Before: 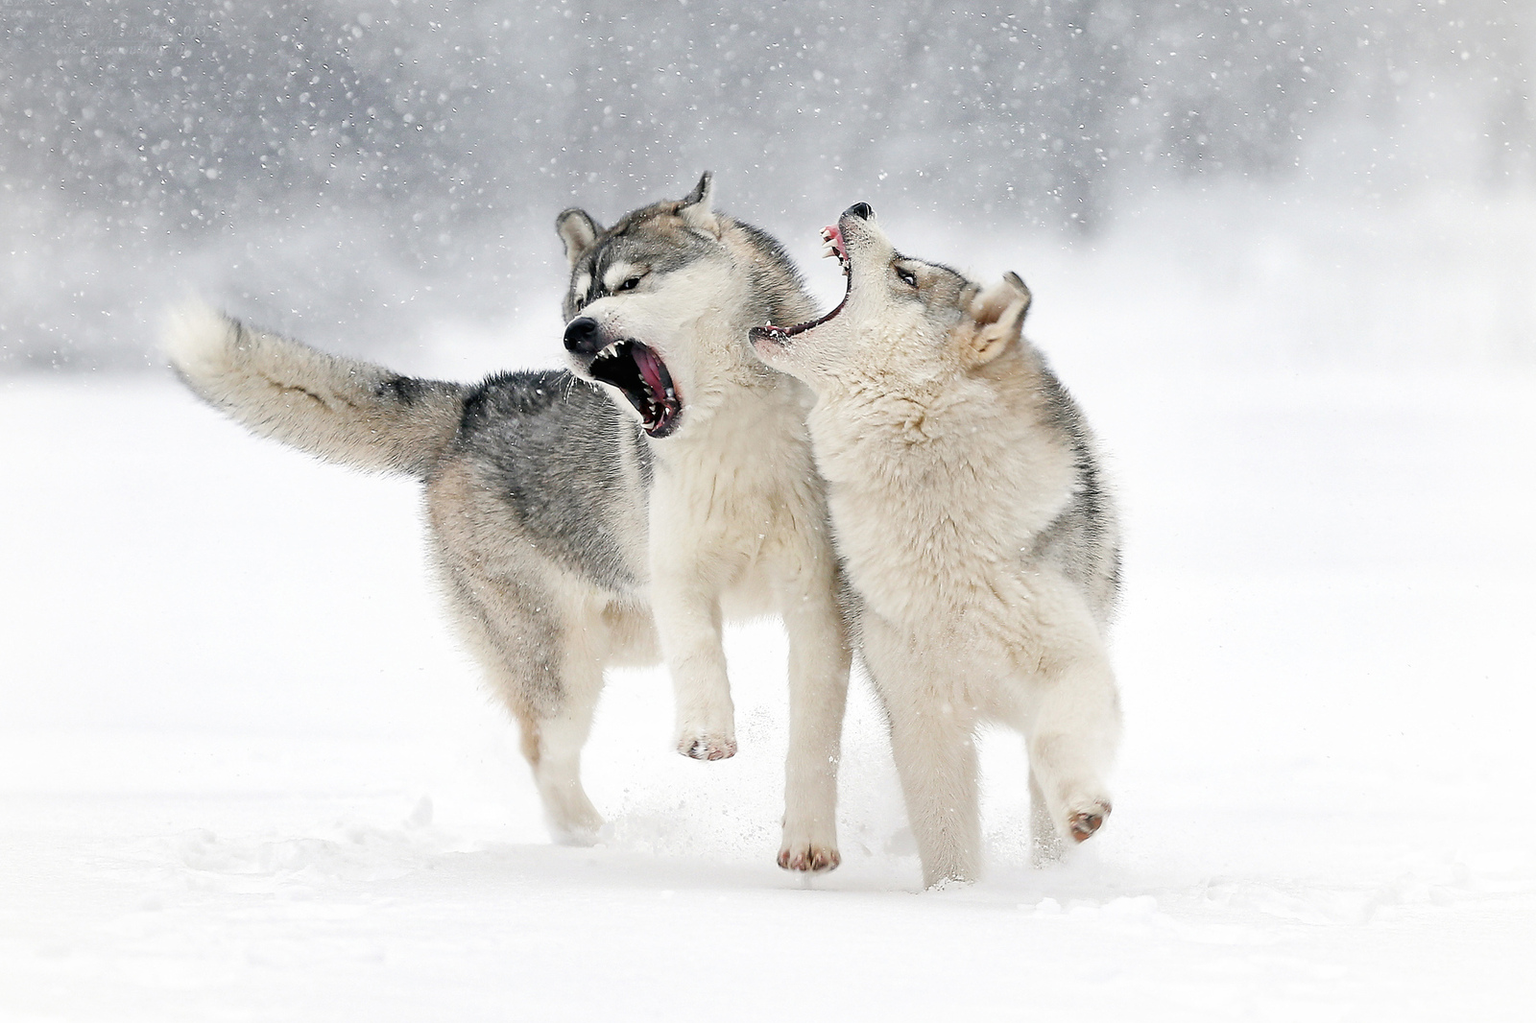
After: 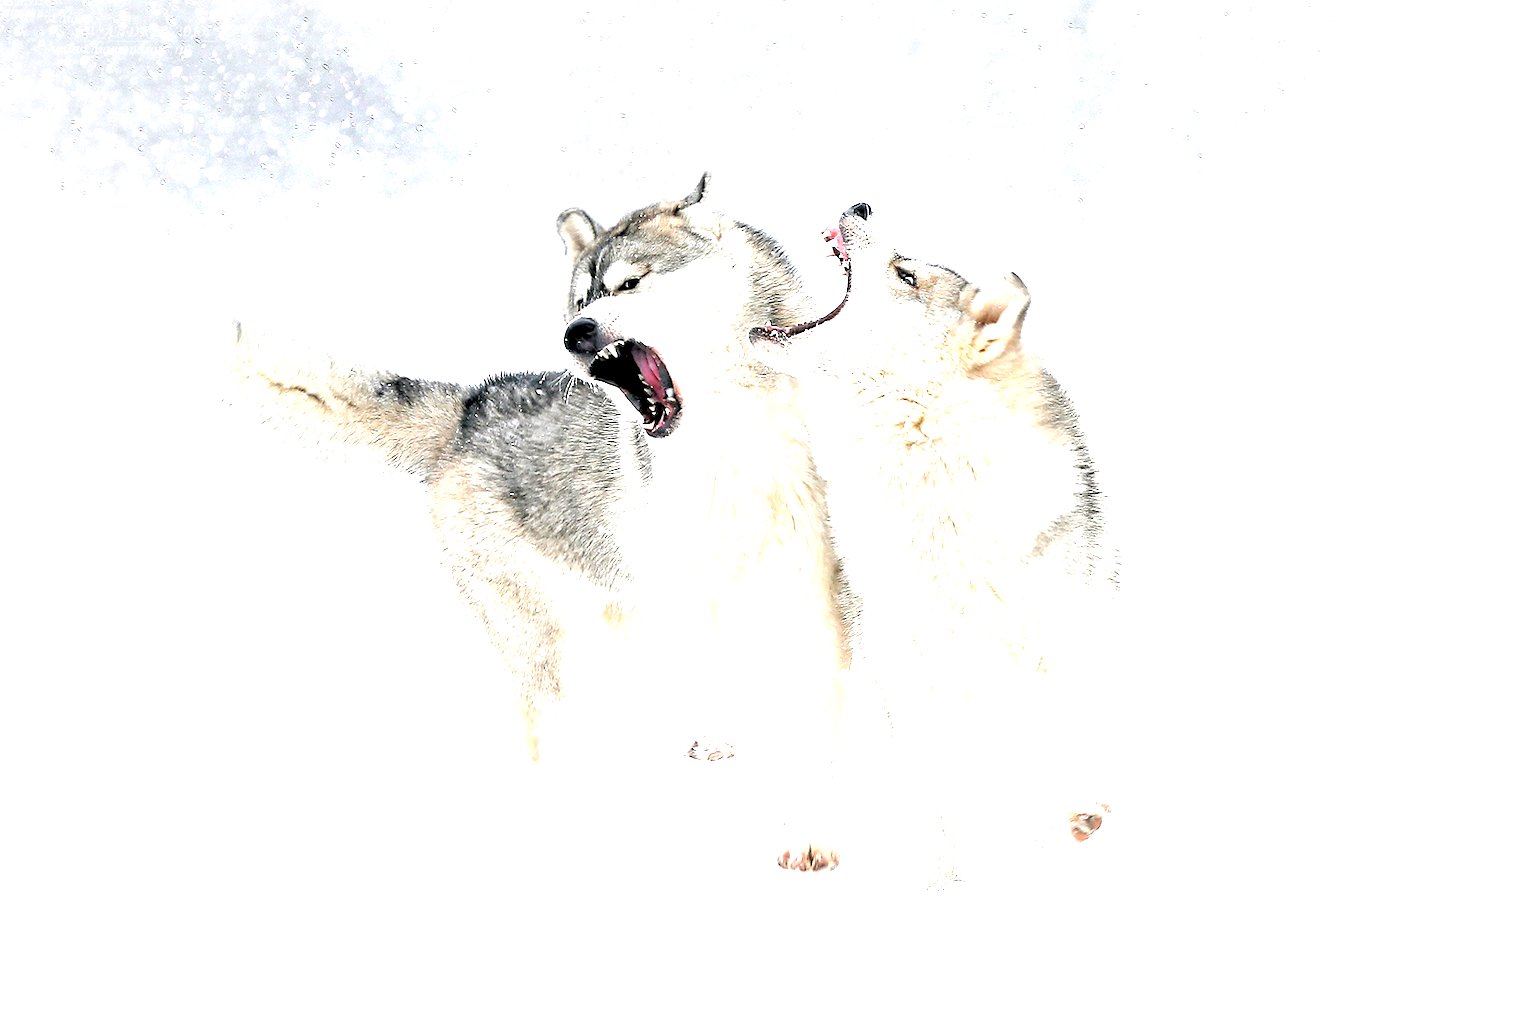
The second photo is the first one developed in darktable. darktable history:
exposure: black level correction 0.002, exposure 1.309 EV, compensate highlight preservation false
levels: levels [0.073, 0.497, 0.972]
